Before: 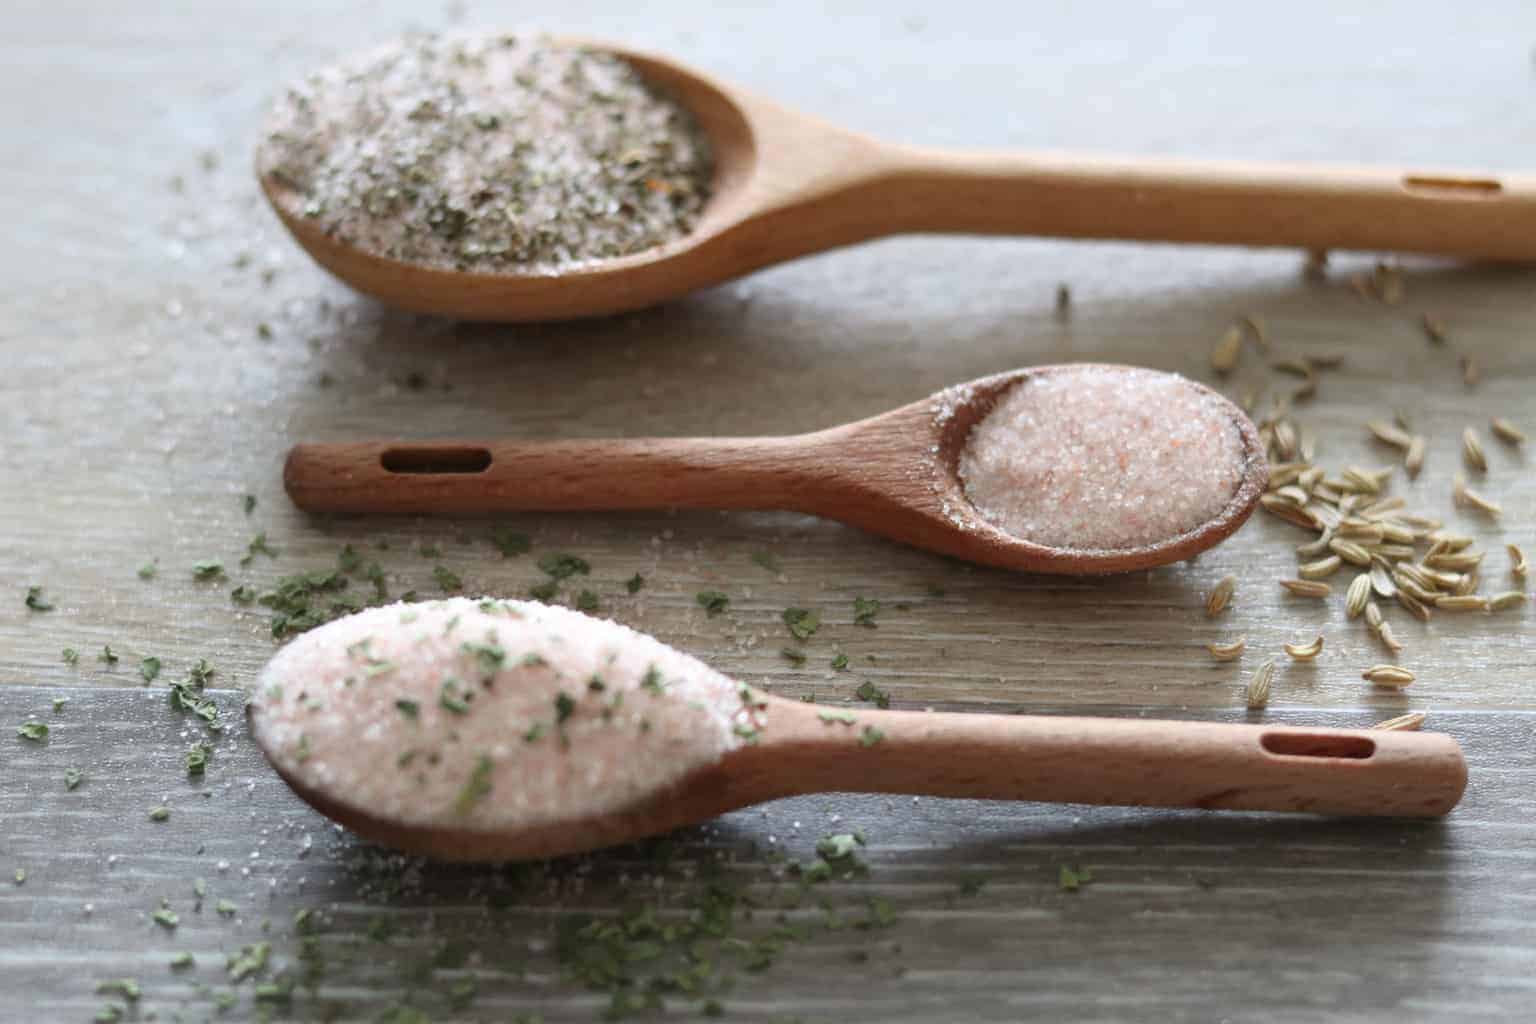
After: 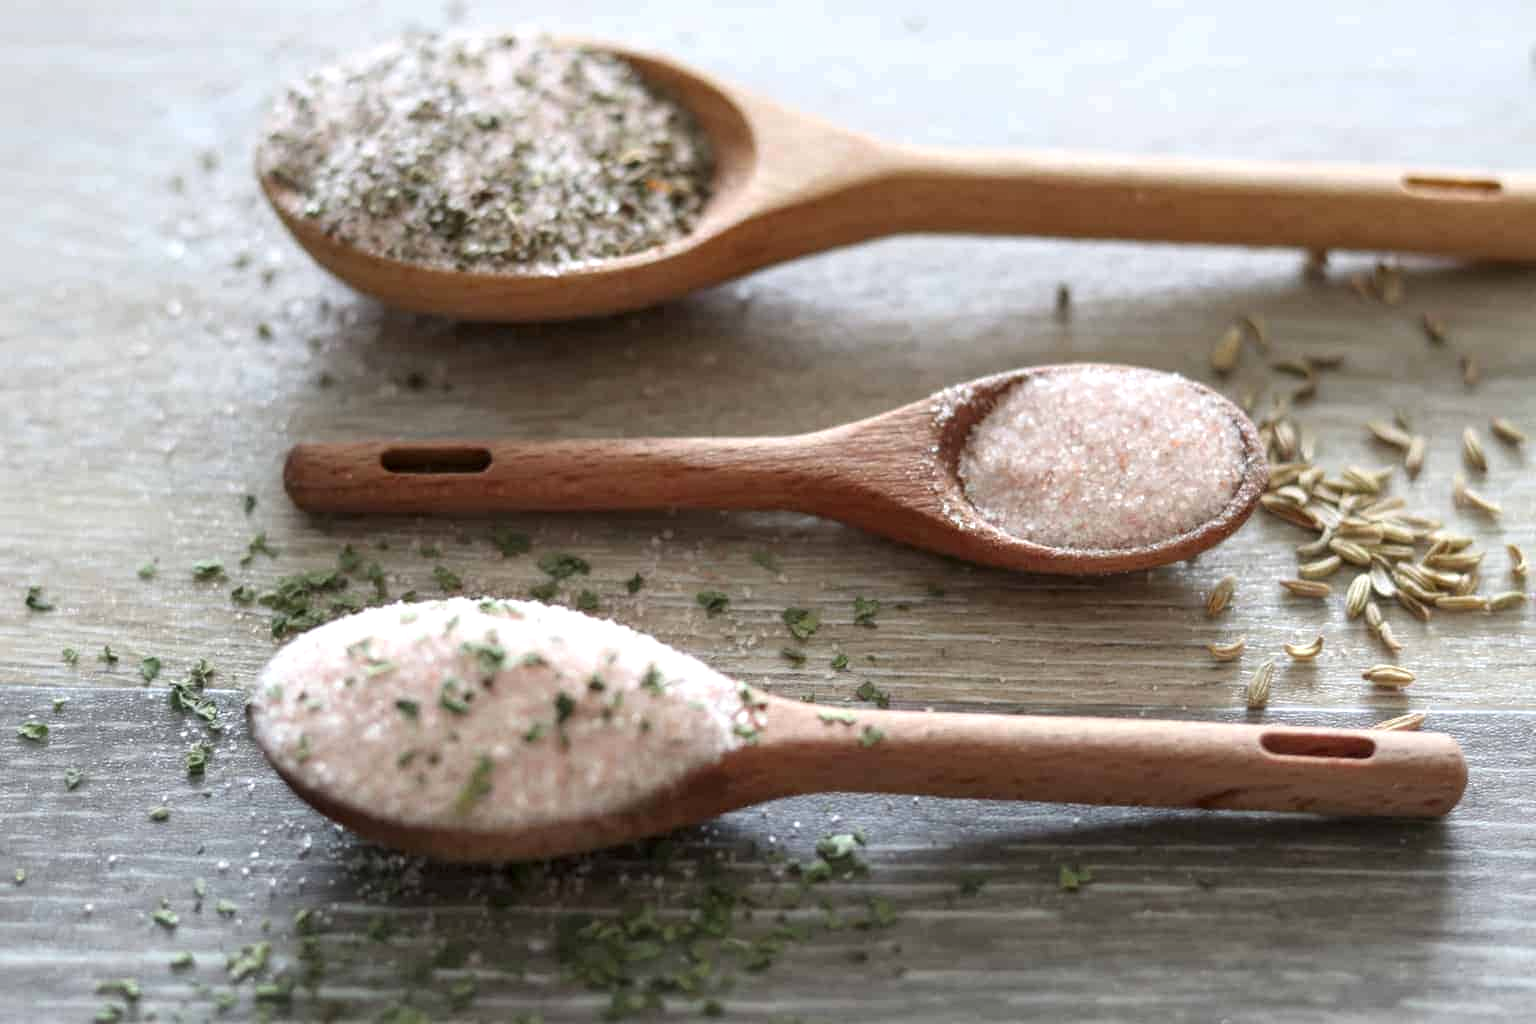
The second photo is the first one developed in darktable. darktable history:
exposure: exposure 0.207 EV, compensate highlight preservation false
tone equalizer: on, module defaults
local contrast: on, module defaults
